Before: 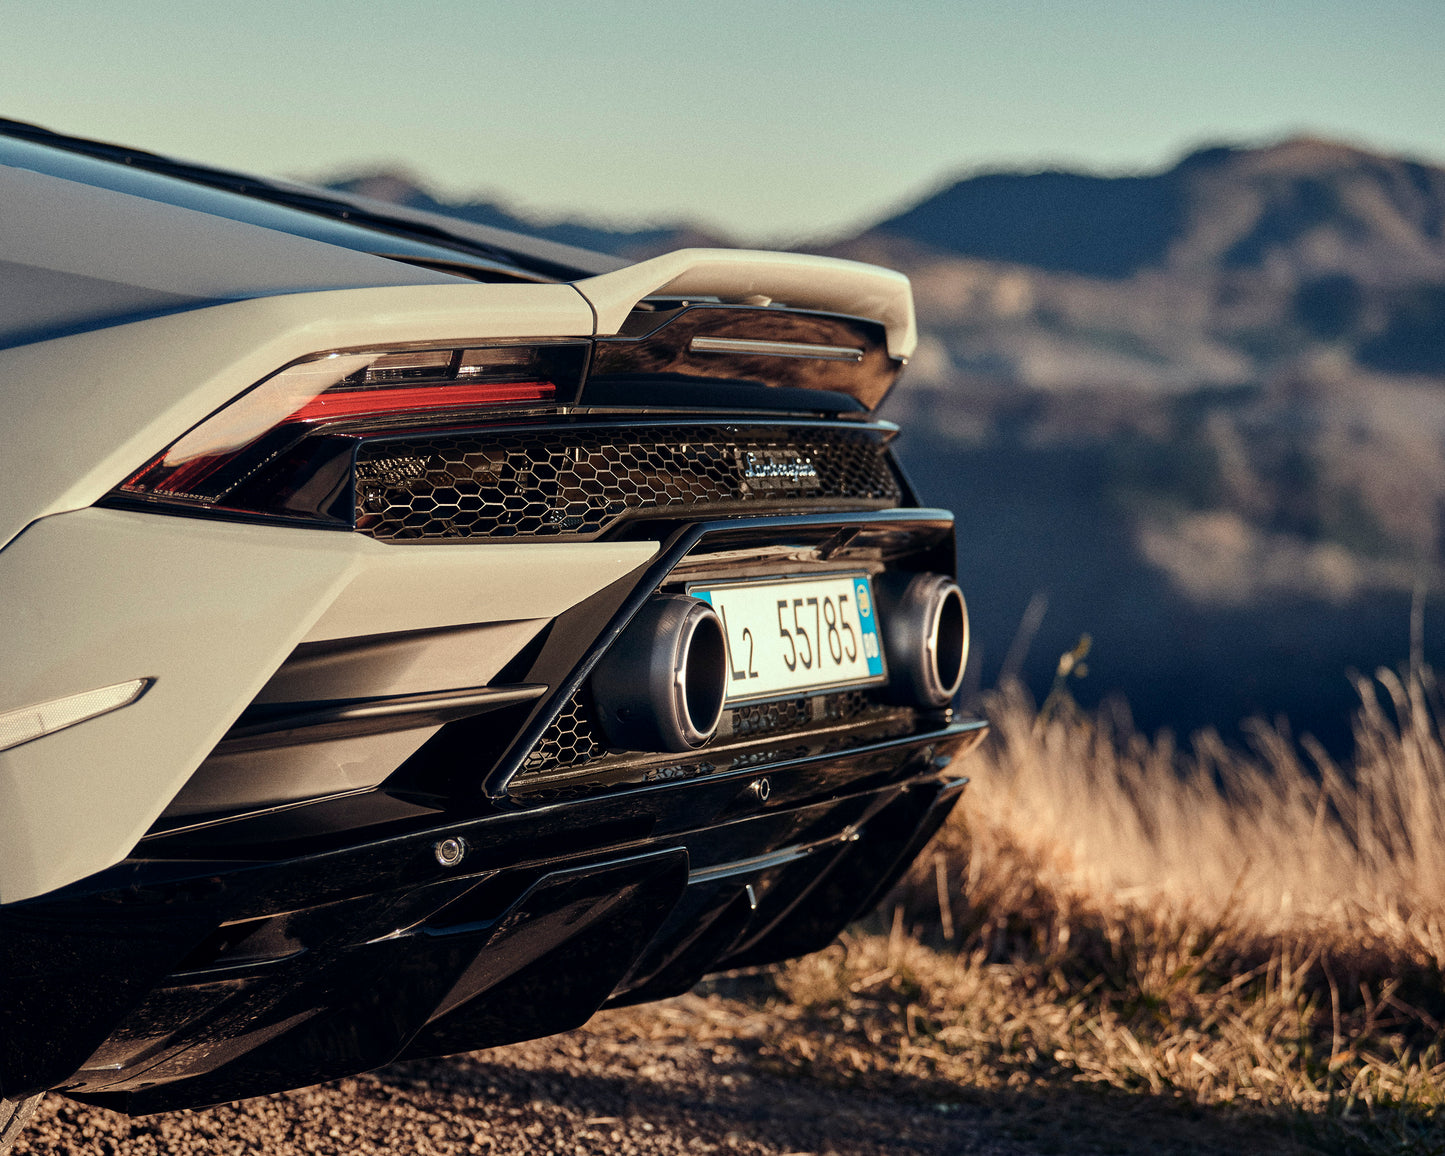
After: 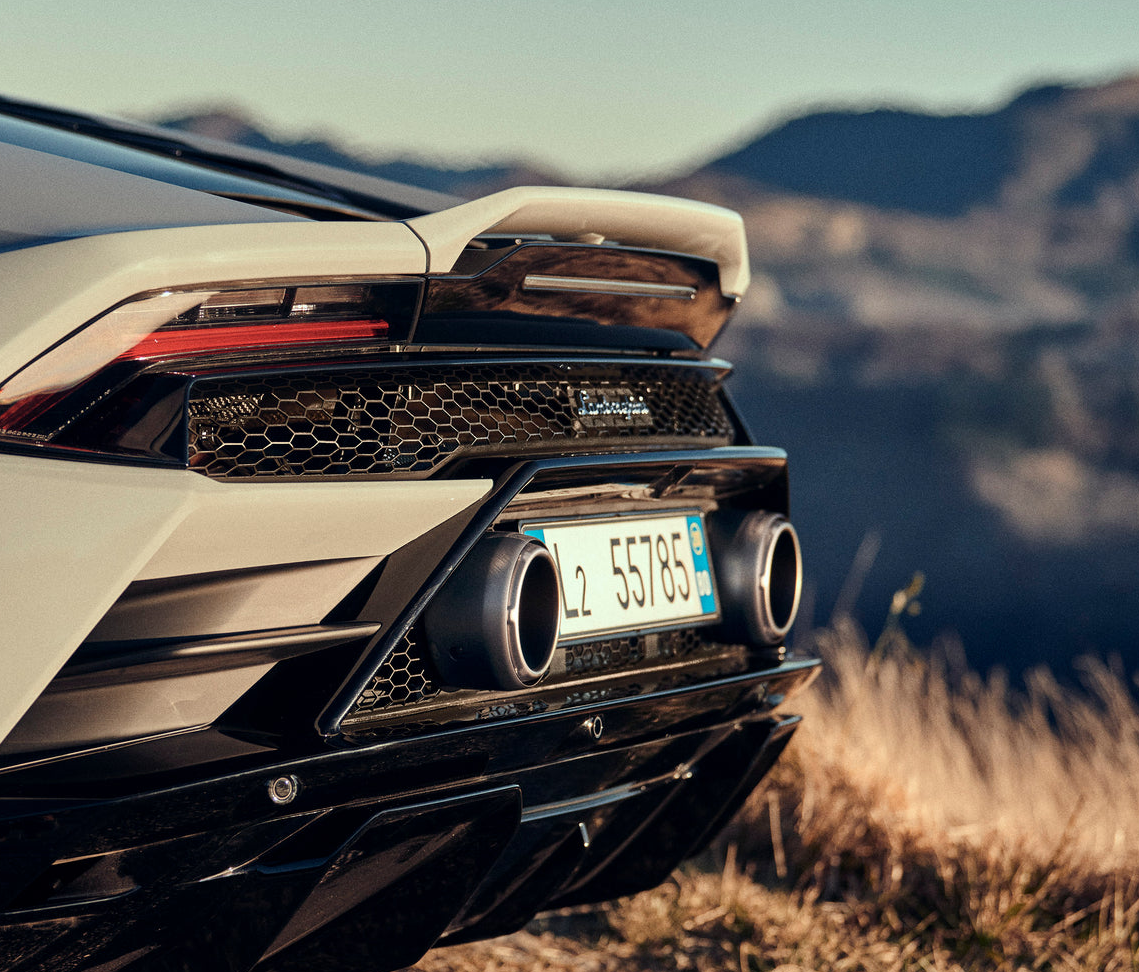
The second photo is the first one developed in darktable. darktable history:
crop: left 11.56%, top 5.412%, right 9.604%, bottom 10.454%
